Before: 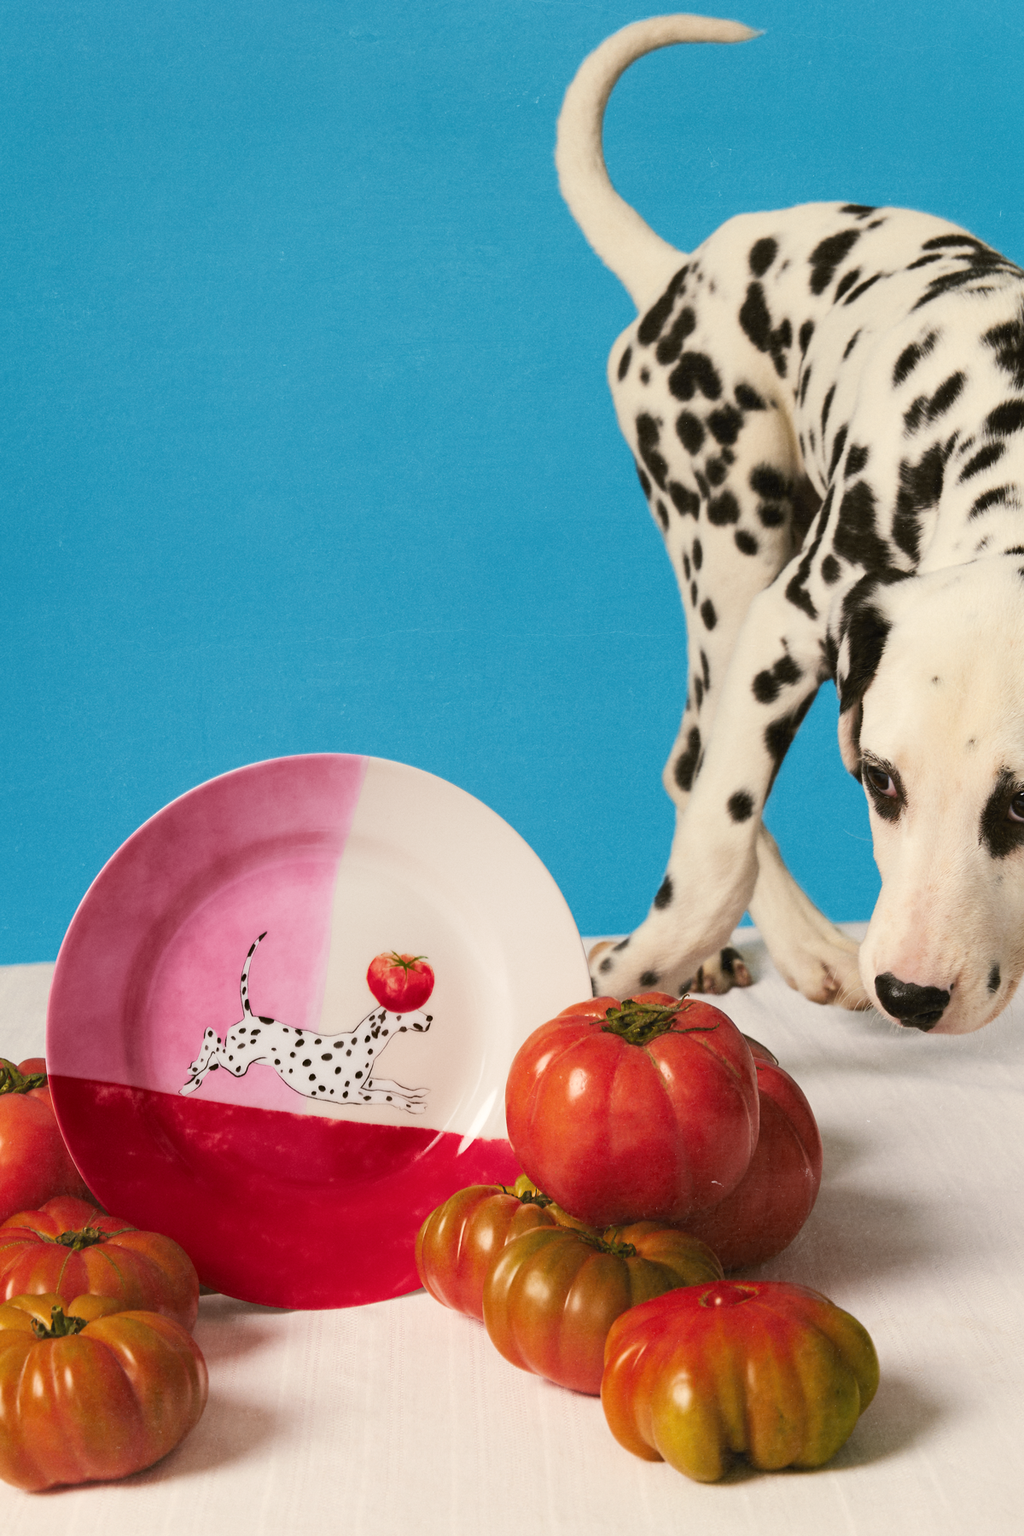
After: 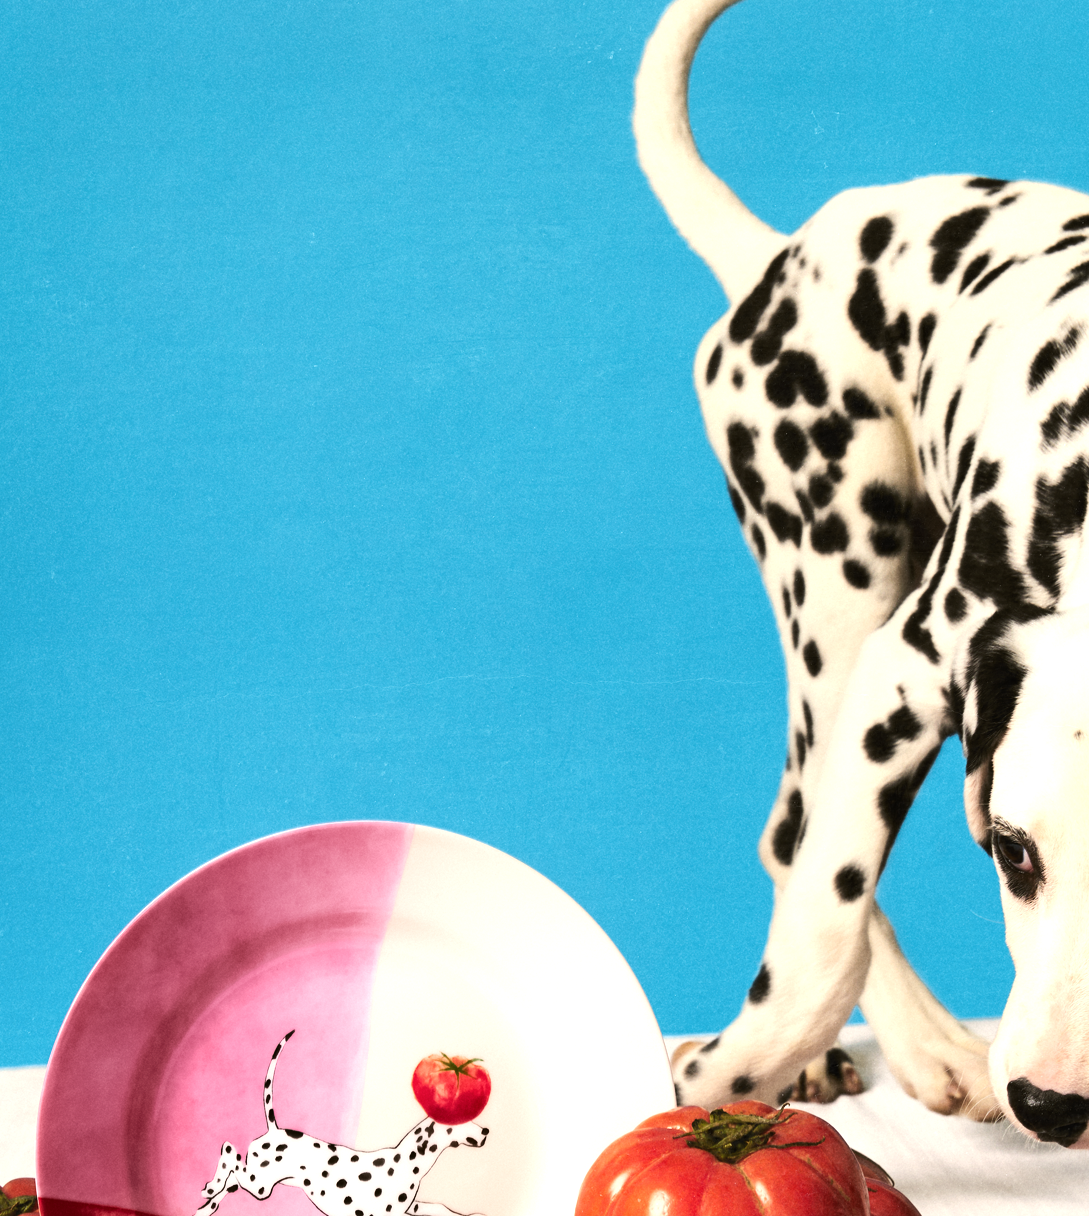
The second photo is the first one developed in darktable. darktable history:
tone equalizer: -8 EV -0.75 EV, -7 EV -0.7 EV, -6 EV -0.6 EV, -5 EV -0.4 EV, -3 EV 0.4 EV, -2 EV 0.6 EV, -1 EV 0.7 EV, +0 EV 0.75 EV, edges refinement/feathering 500, mask exposure compensation -1.57 EV, preserve details no
crop: left 1.509%, top 3.452%, right 7.696%, bottom 28.452%
